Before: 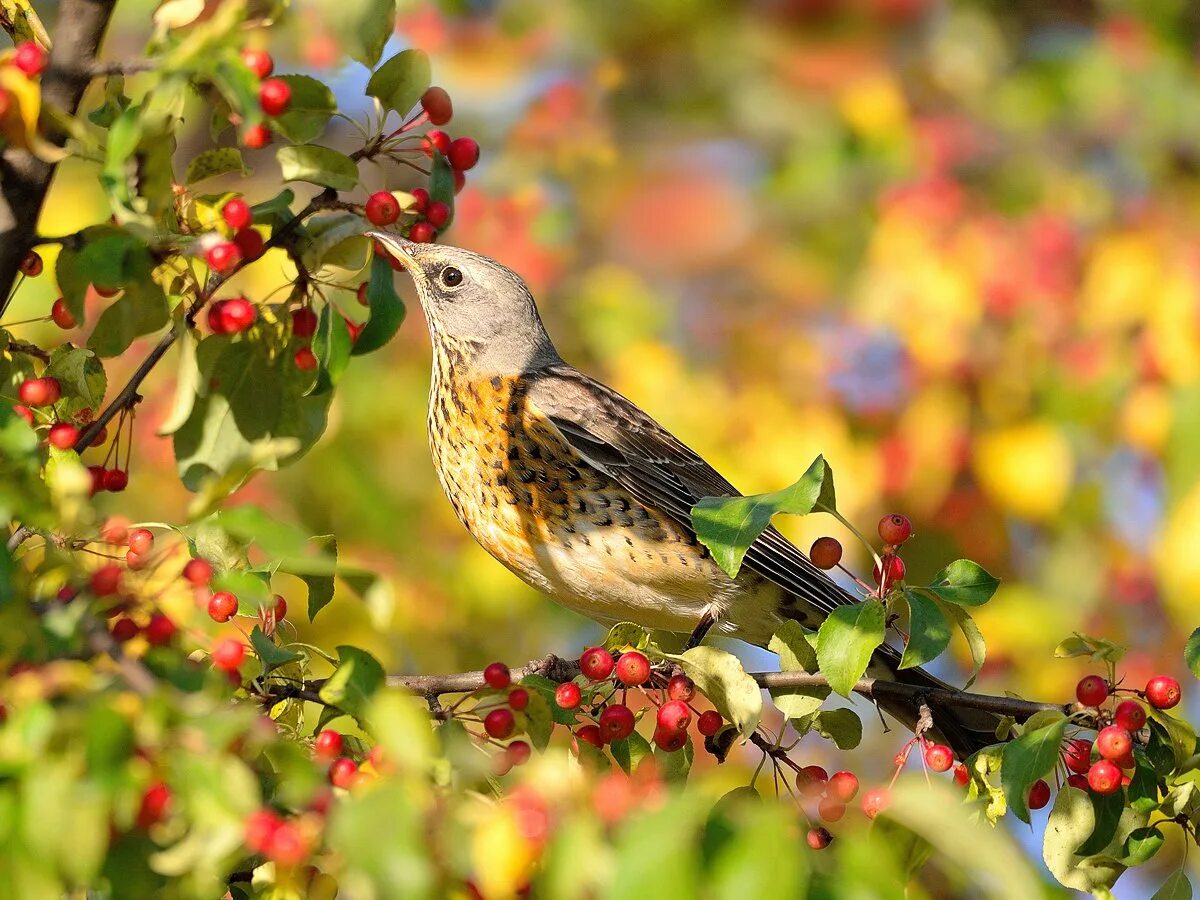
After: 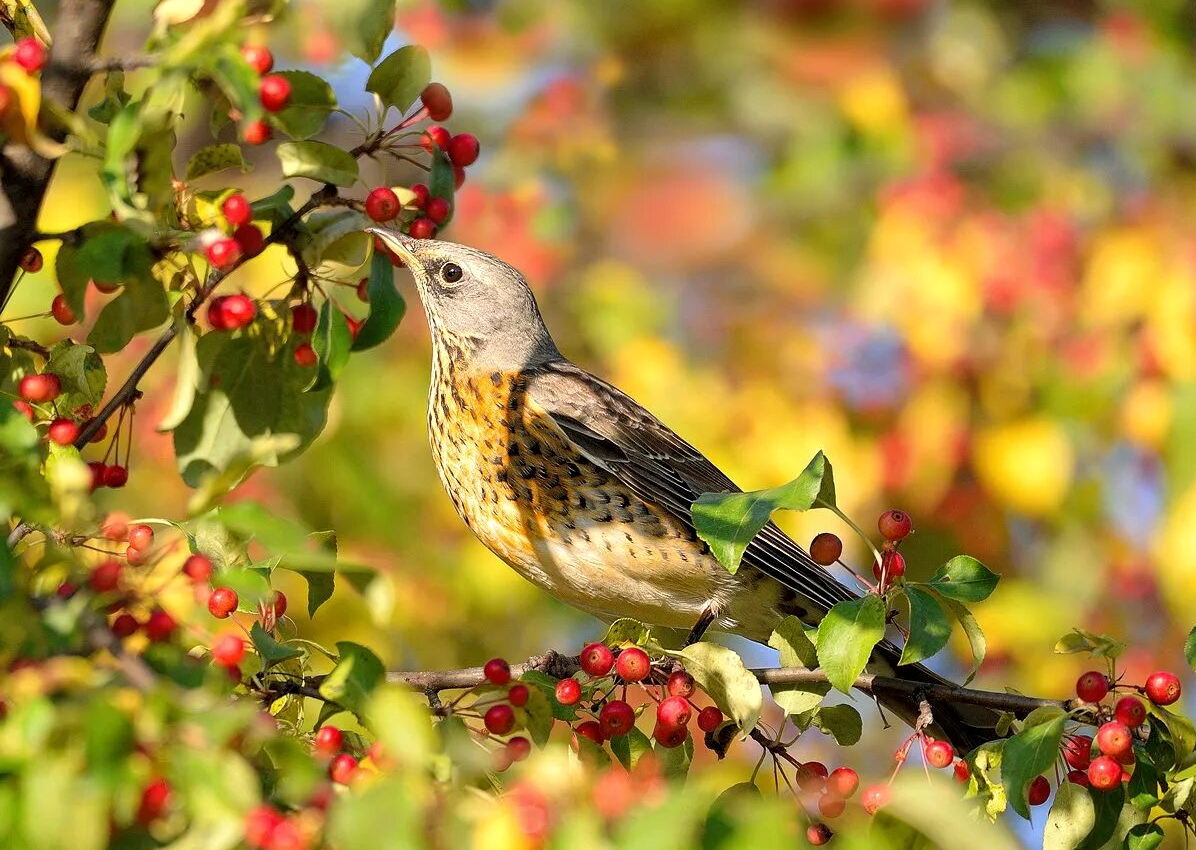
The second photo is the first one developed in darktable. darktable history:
local contrast: highlights 100%, shadows 100%, detail 120%, midtone range 0.2
crop: top 0.448%, right 0.264%, bottom 5.045%
